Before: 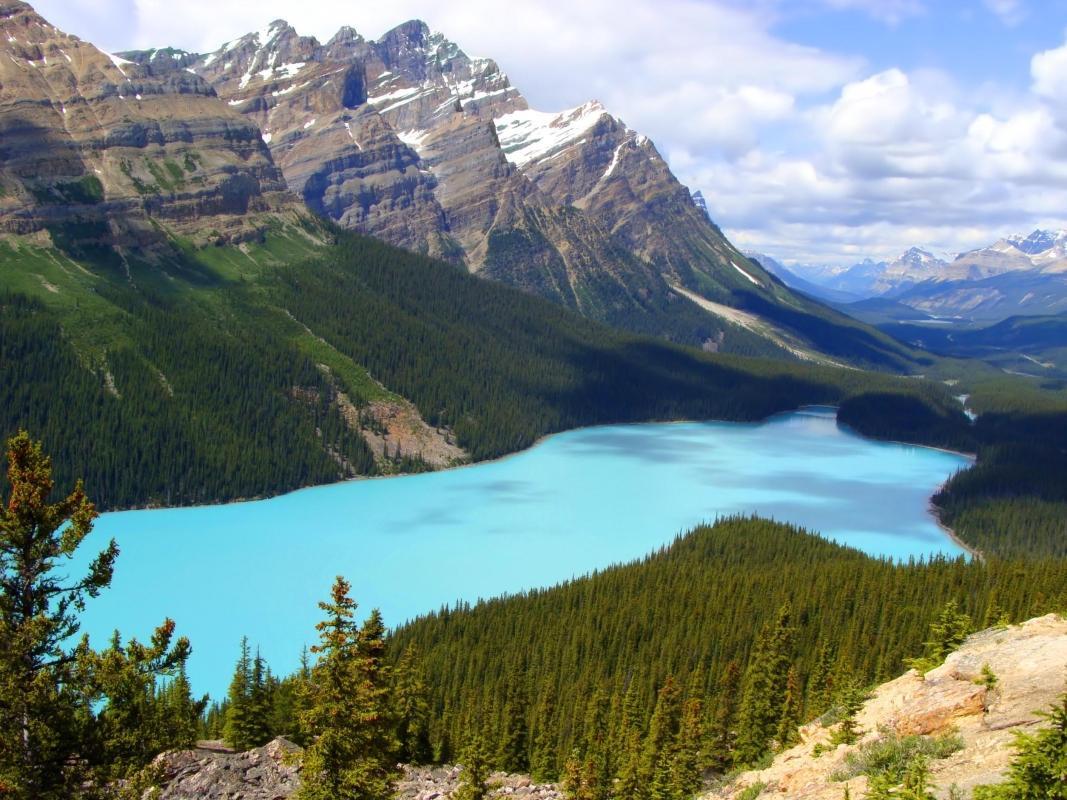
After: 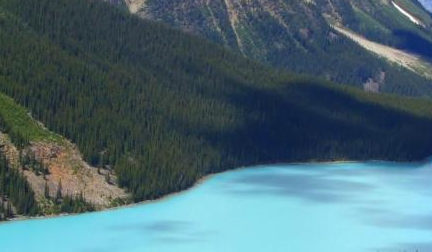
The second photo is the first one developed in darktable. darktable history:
crop: left 31.845%, top 32.584%, right 27.627%, bottom 35.825%
